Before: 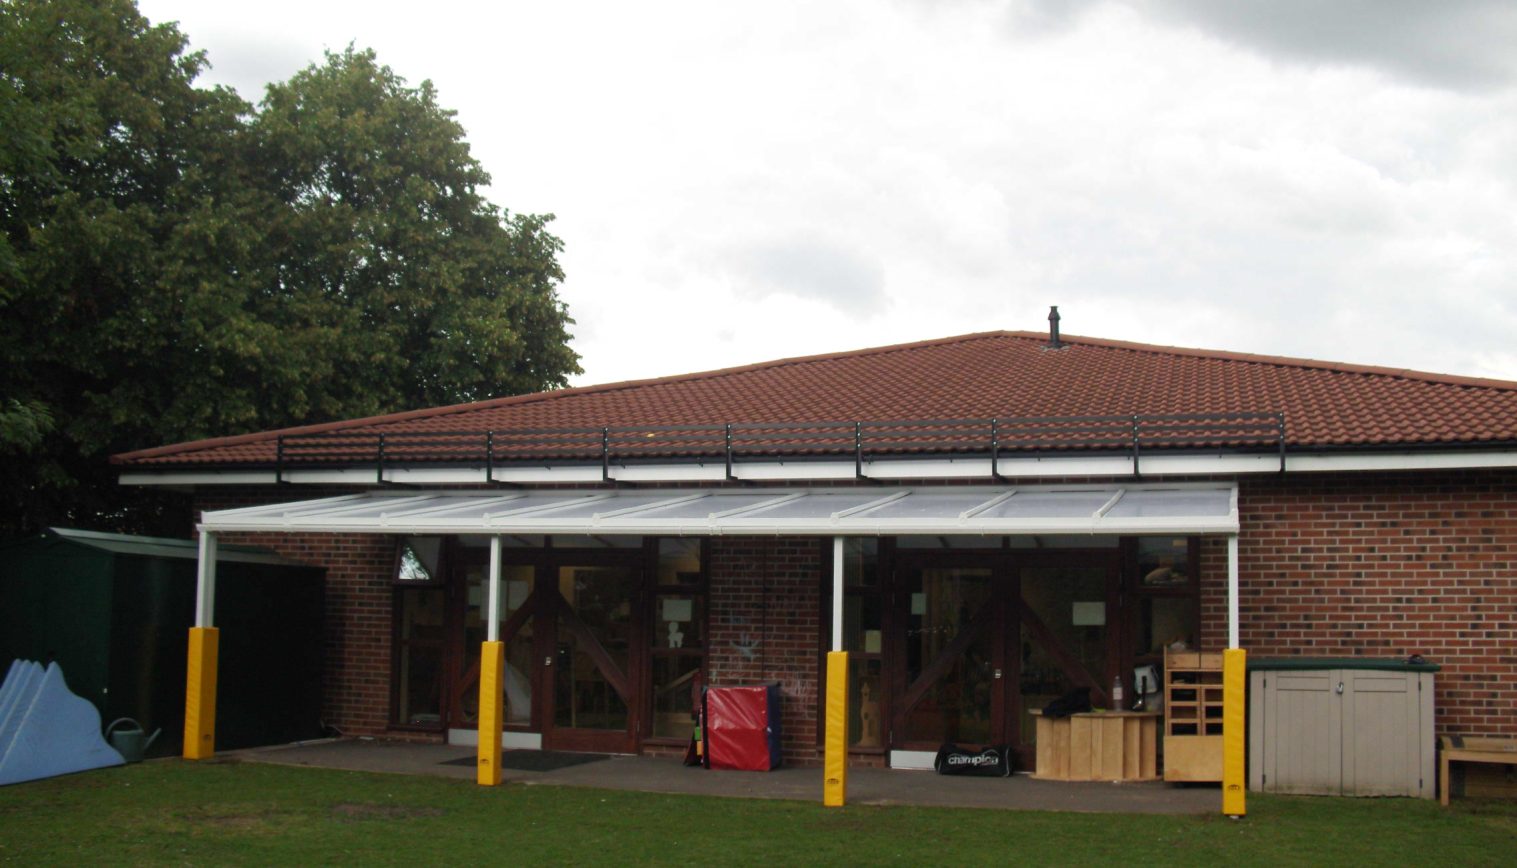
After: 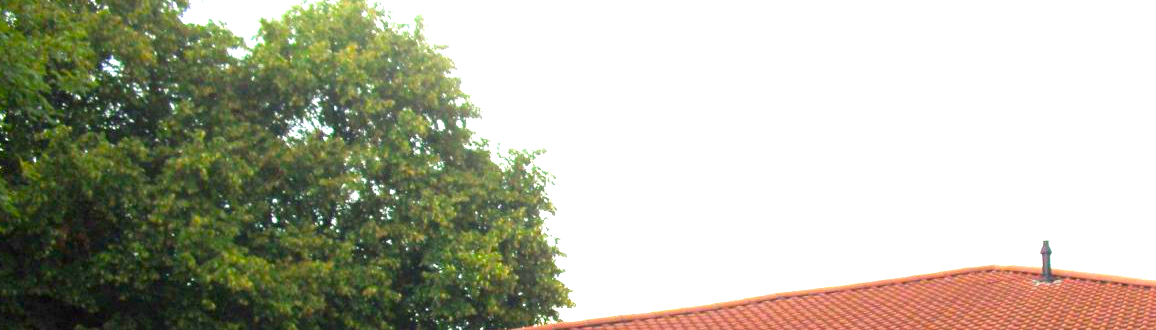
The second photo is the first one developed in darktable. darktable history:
exposure: black level correction 0.001, exposure 1.646 EV, compensate exposure bias true, compensate highlight preservation false
crop: left 0.579%, top 7.627%, right 23.167%, bottom 54.275%
local contrast: mode bilateral grid, contrast 20, coarseness 50, detail 120%, midtone range 0.2
color balance rgb: linear chroma grading › global chroma 15%, perceptual saturation grading › global saturation 30%
